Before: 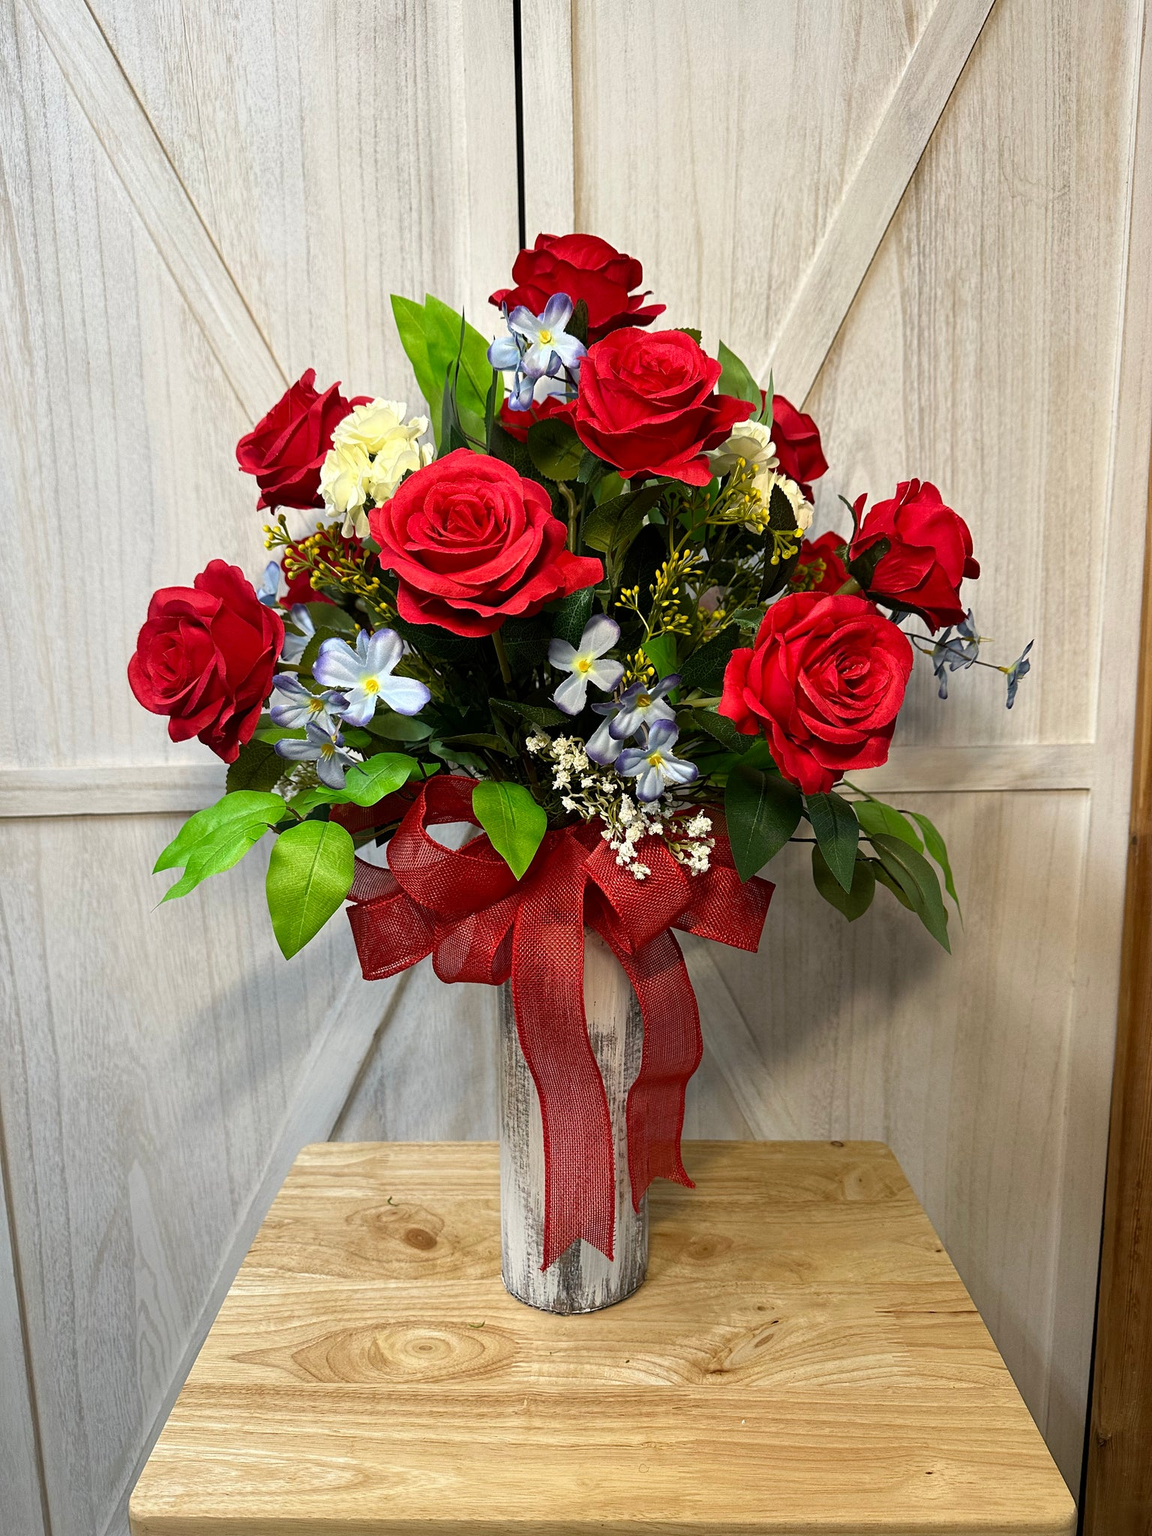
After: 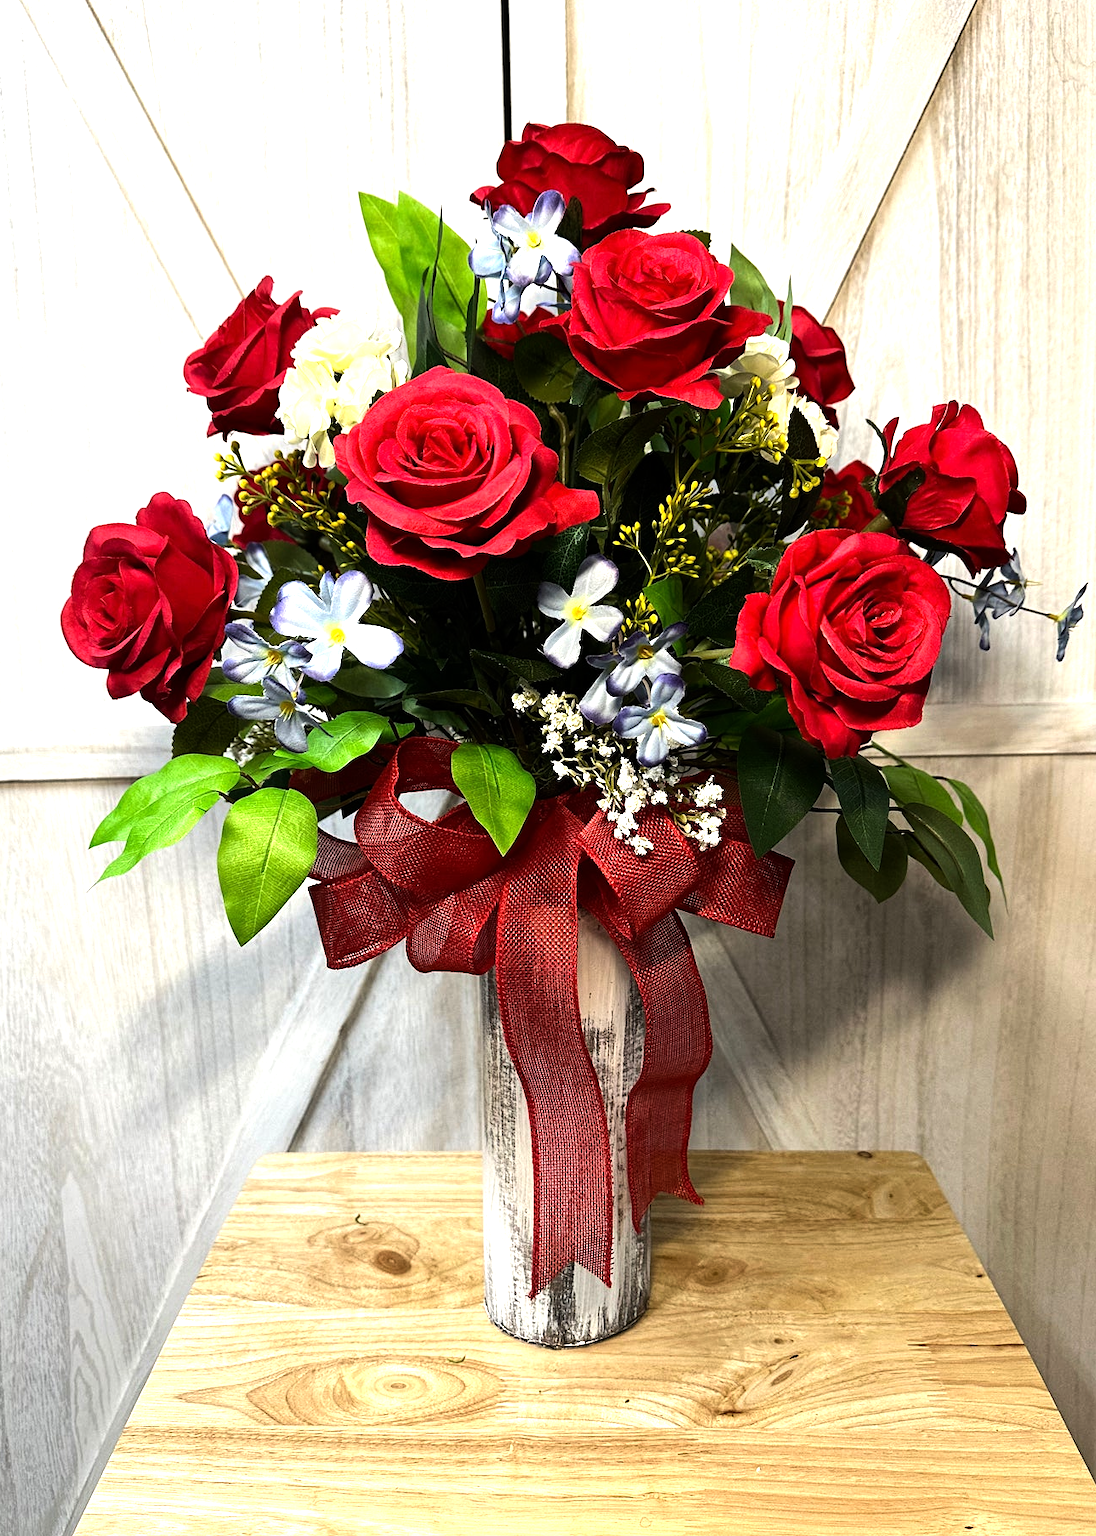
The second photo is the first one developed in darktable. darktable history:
tone equalizer: -8 EV -1.08 EV, -7 EV -1.01 EV, -6 EV -0.867 EV, -5 EV -0.578 EV, -3 EV 0.578 EV, -2 EV 0.867 EV, -1 EV 1.01 EV, +0 EV 1.08 EV, edges refinement/feathering 500, mask exposure compensation -1.57 EV, preserve details no
crop: left 6.446%, top 8.188%, right 9.538%, bottom 3.548%
